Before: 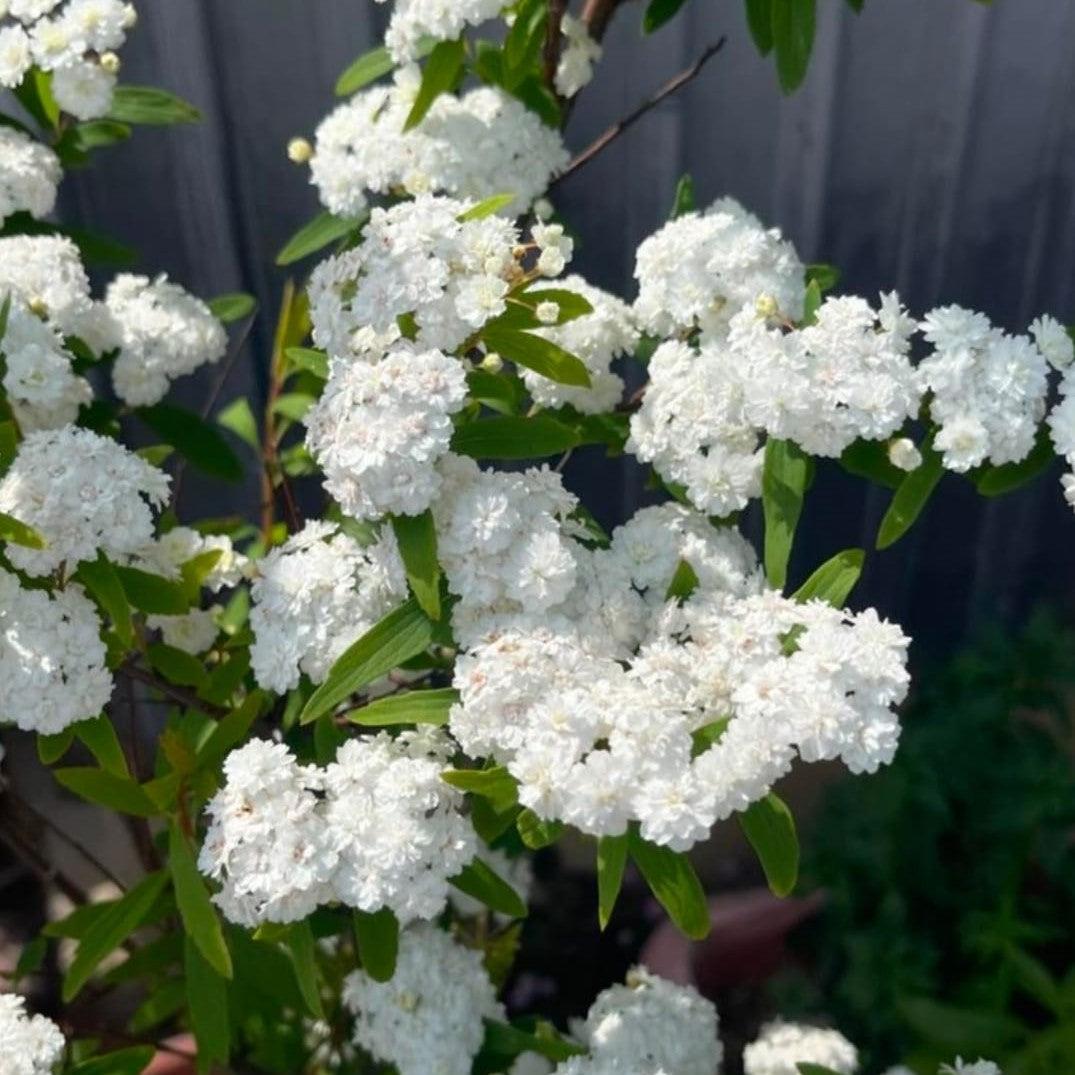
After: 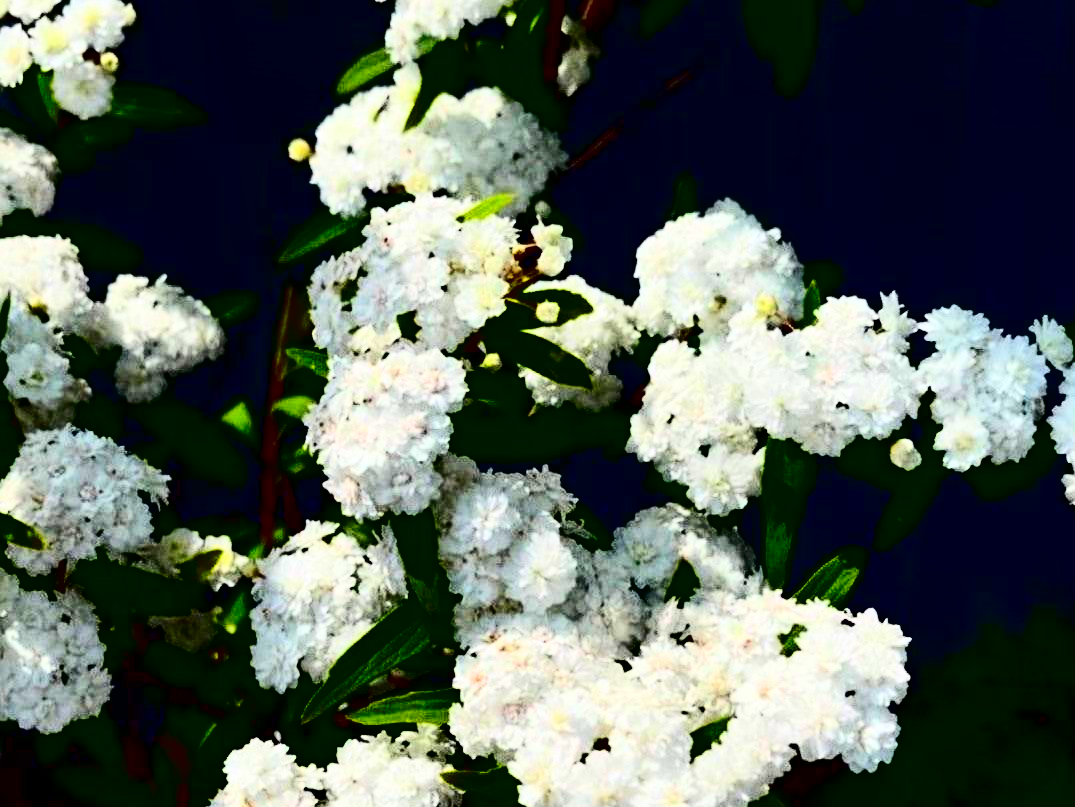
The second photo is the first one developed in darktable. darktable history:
crop: bottom 24.855%
contrast brightness saturation: contrast 0.775, brightness -0.986, saturation 0.981
